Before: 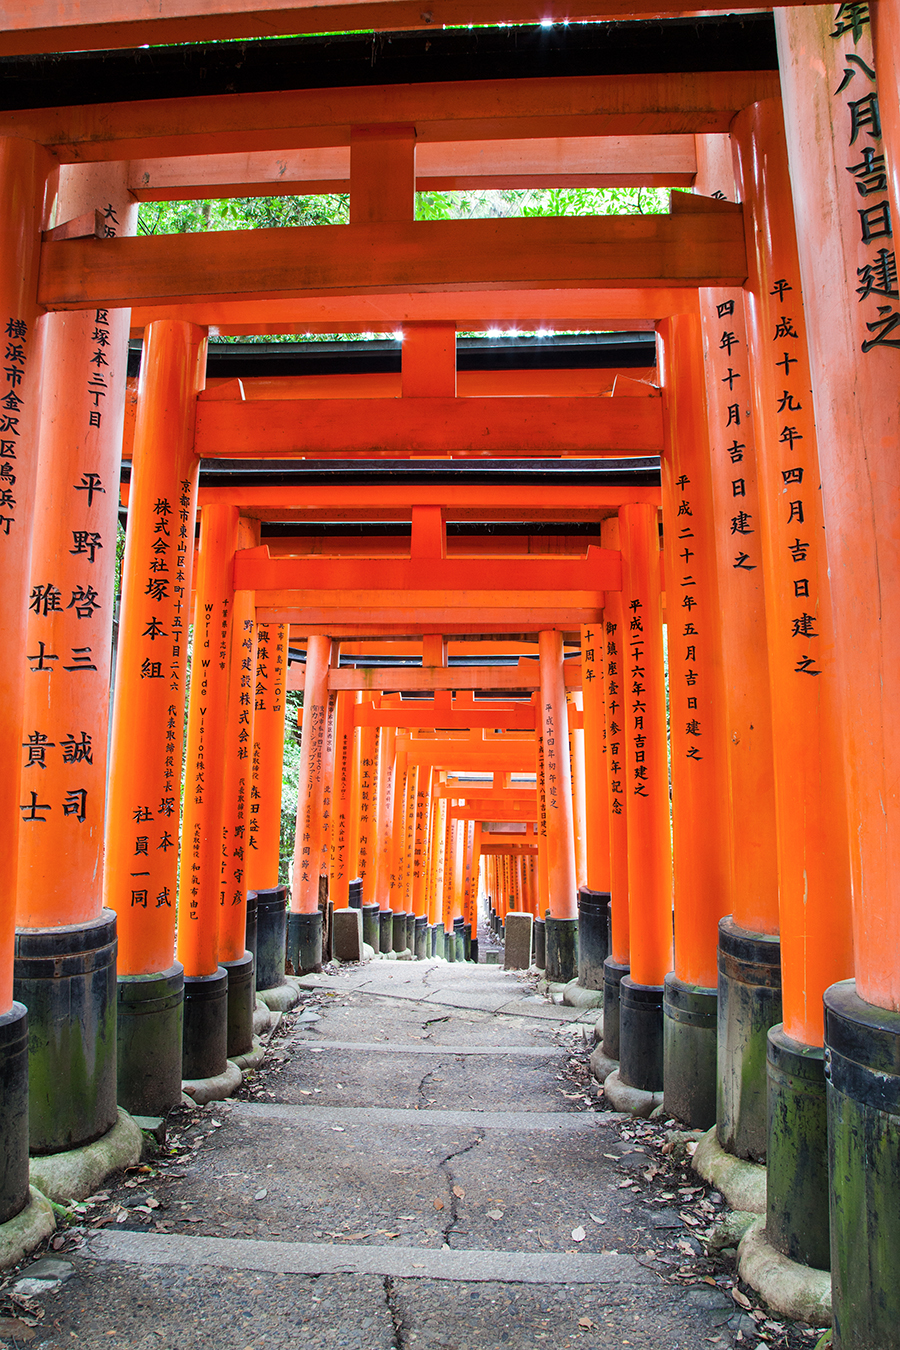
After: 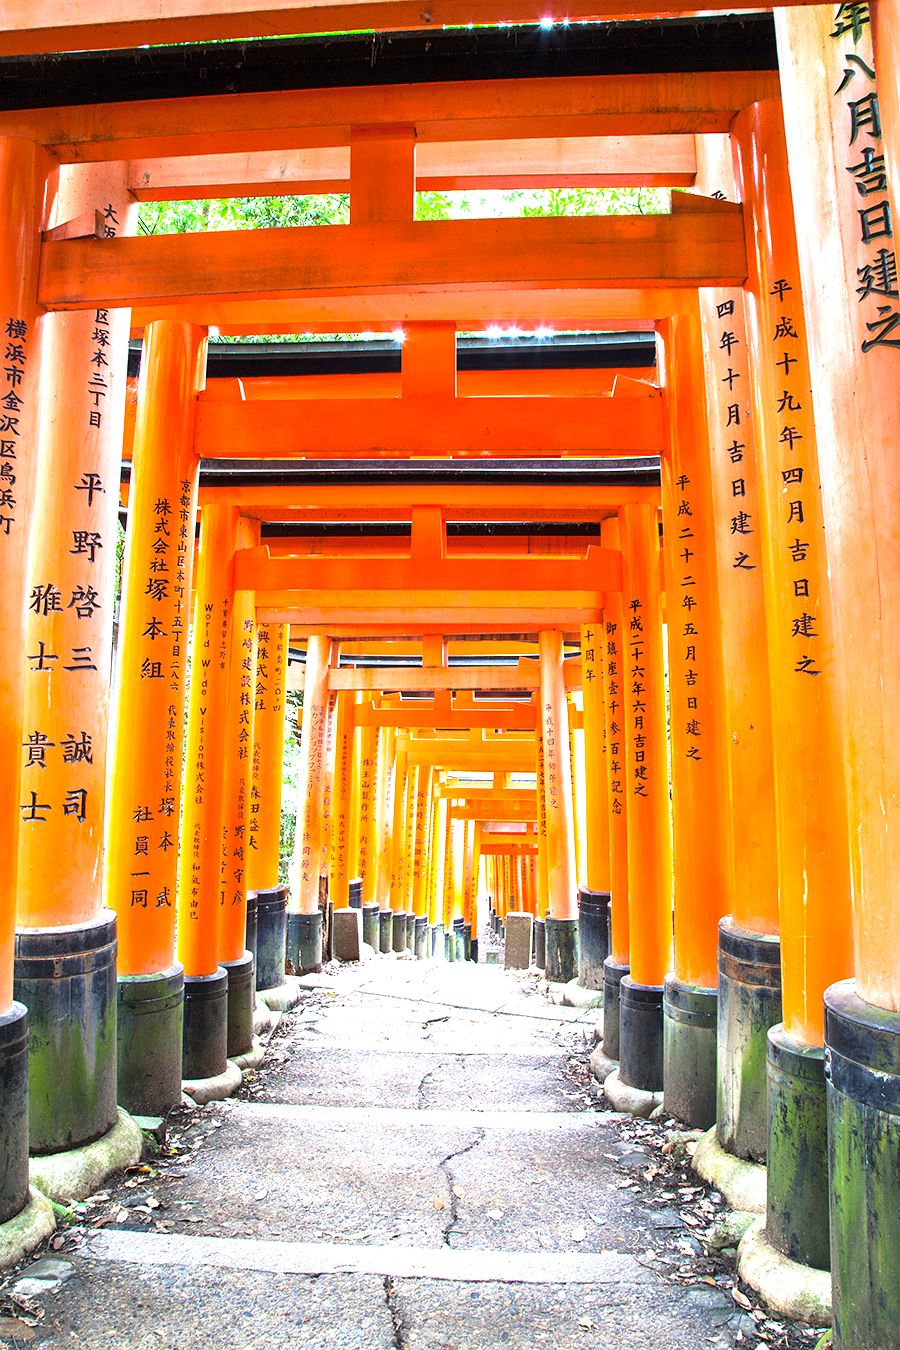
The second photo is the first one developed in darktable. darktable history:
exposure: black level correction 0, exposure 1.439 EV, compensate highlight preservation false
